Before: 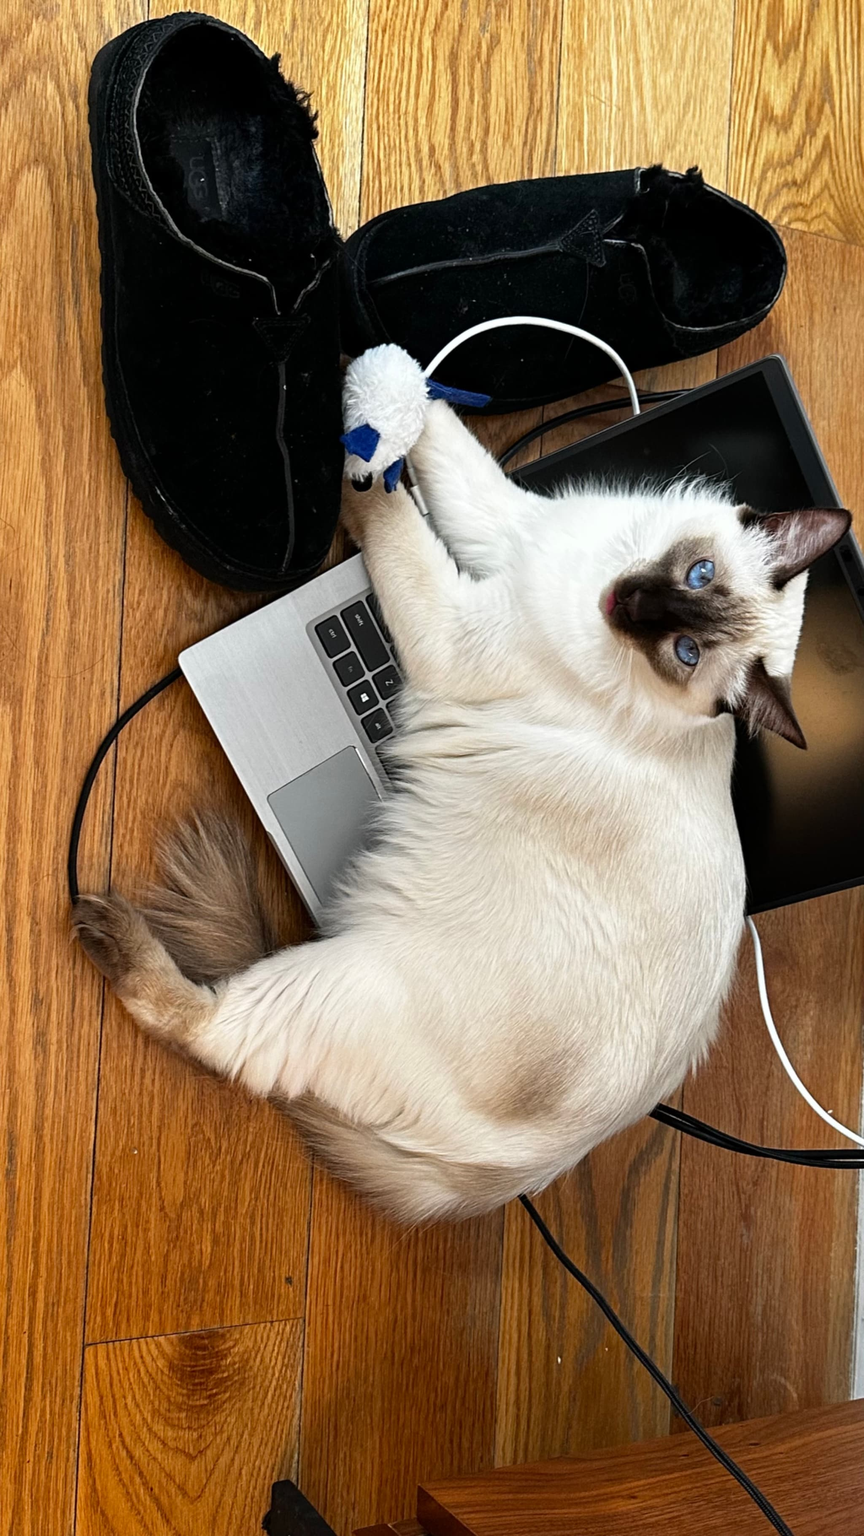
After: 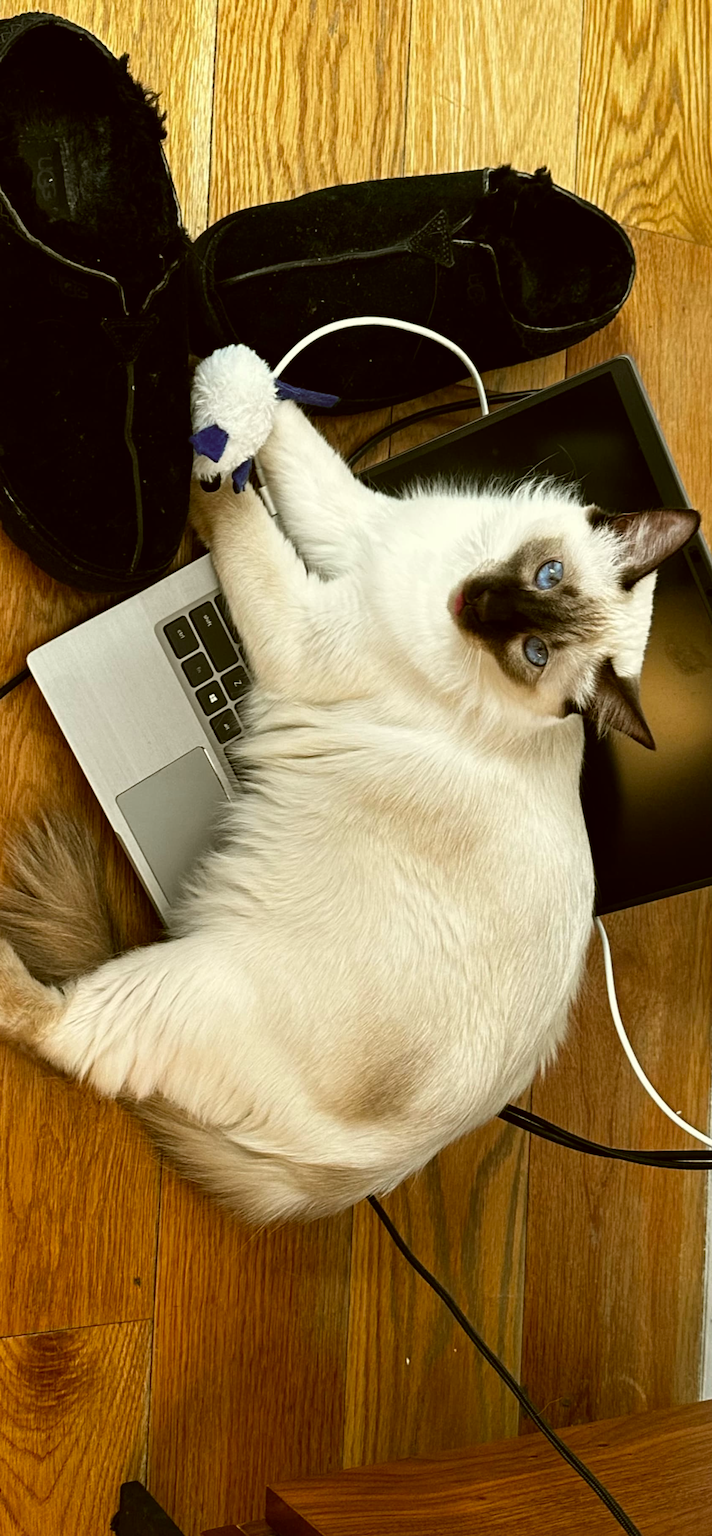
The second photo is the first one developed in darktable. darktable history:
color correction: highlights a* -1.43, highlights b* 10.12, shadows a* 0.395, shadows b* 19.35
crop: left 17.582%, bottom 0.031%
